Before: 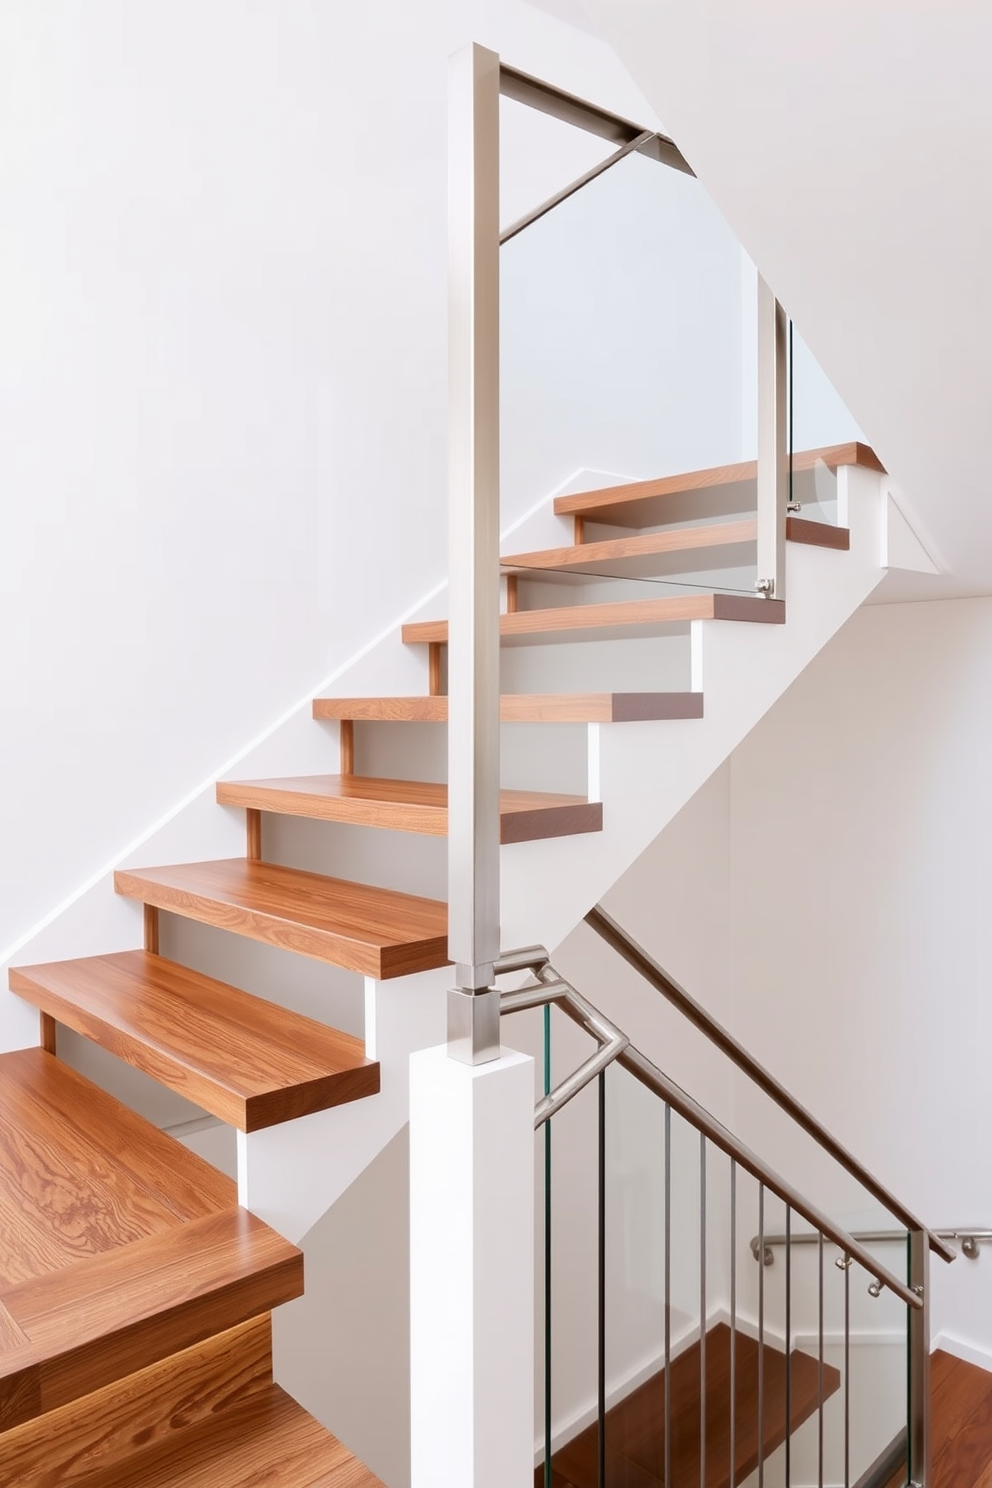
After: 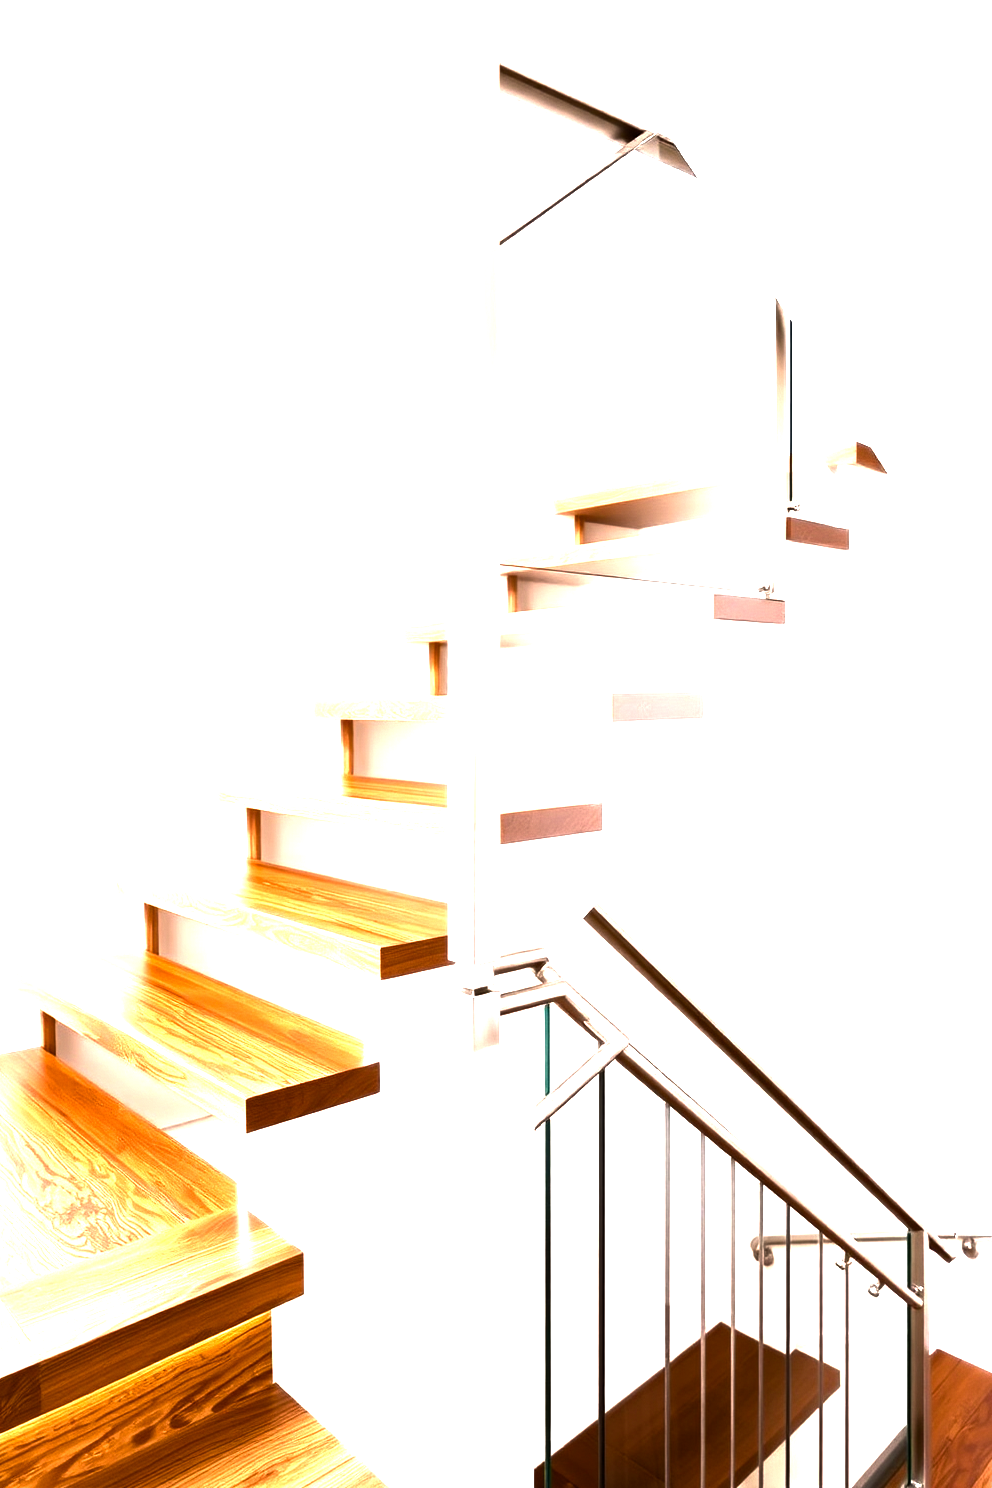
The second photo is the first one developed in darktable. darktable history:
color balance rgb: highlights gain › chroma 3.08%, highlights gain › hue 54.77°, perceptual saturation grading › global saturation 20%, perceptual saturation grading › highlights -25.056%, perceptual saturation grading › shadows 24.511%, perceptual brilliance grading › highlights 74.5%, perceptual brilliance grading › shadows -30.356%
exposure: exposure 0.489 EV, compensate highlight preservation false
